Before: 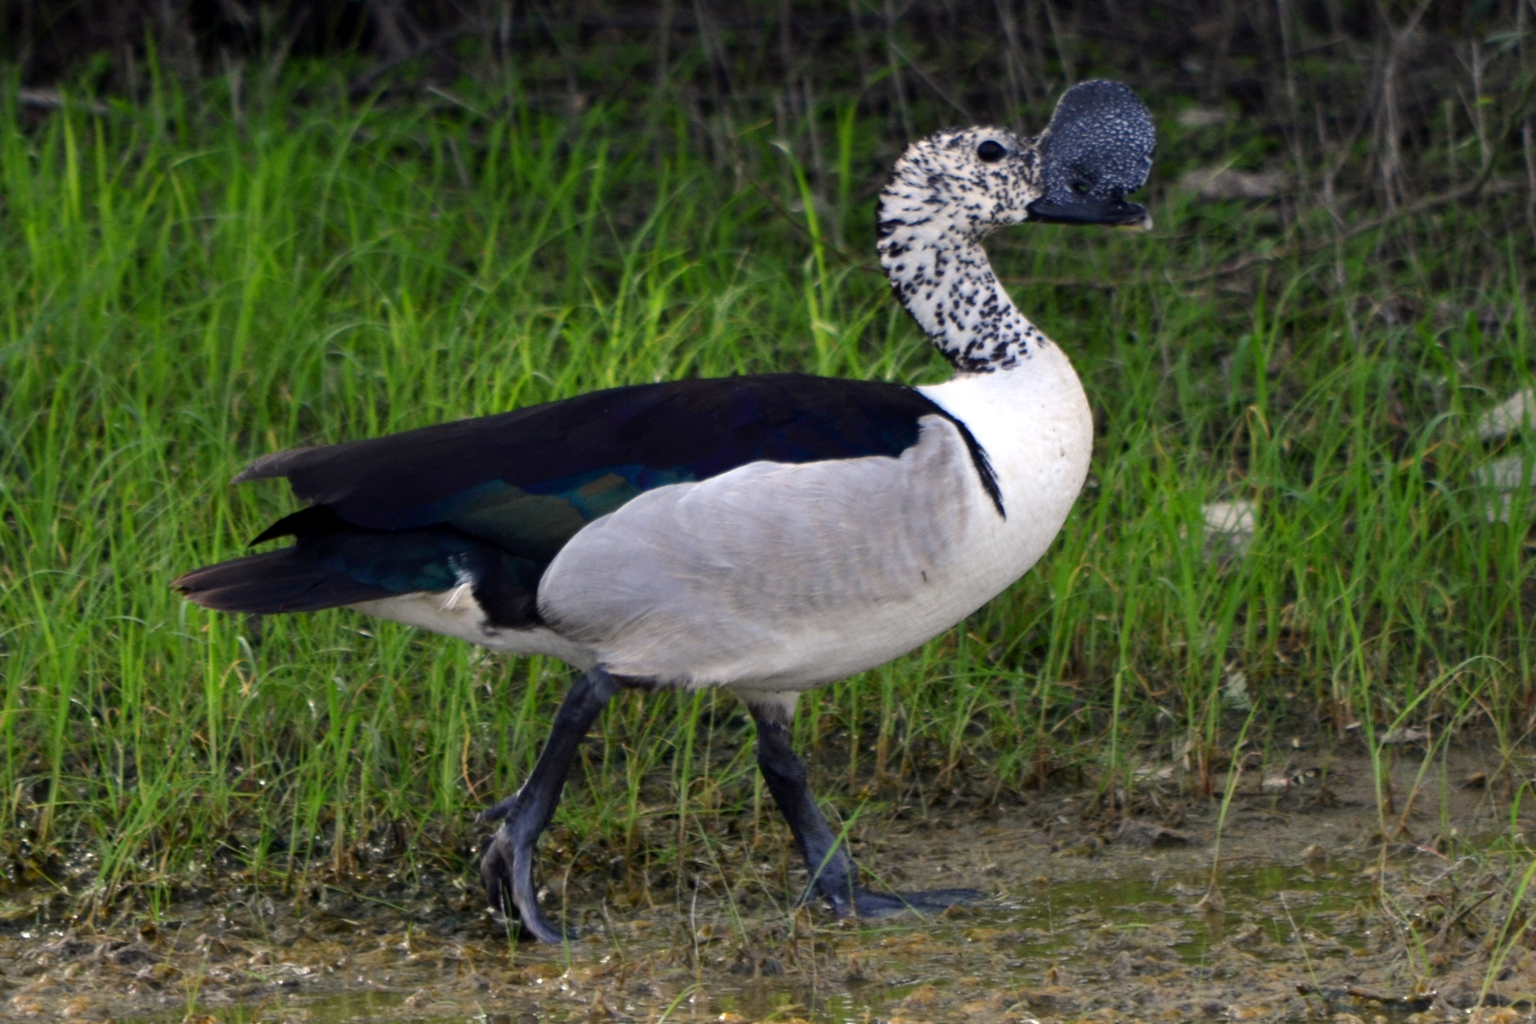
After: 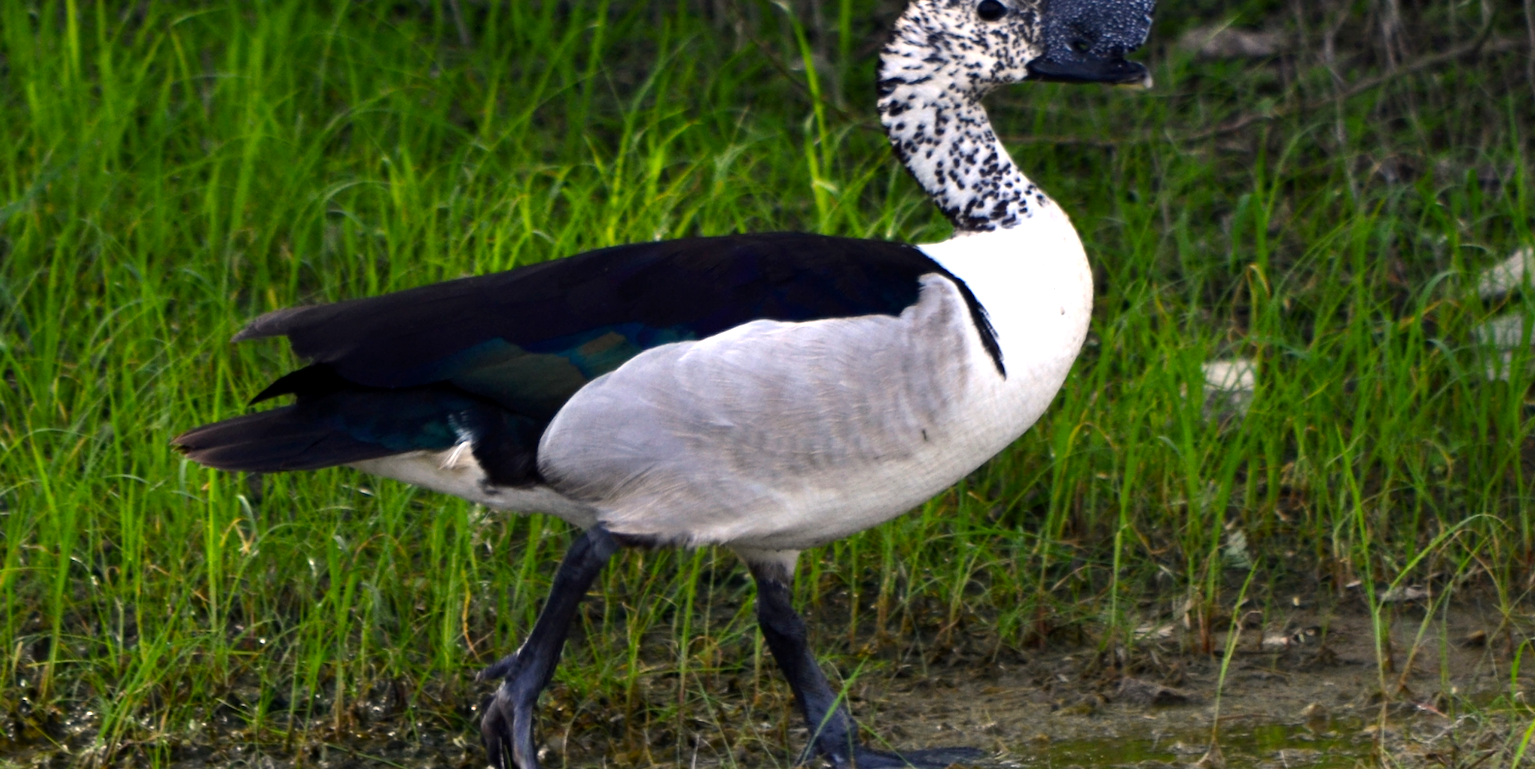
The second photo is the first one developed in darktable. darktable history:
crop: top 13.892%, bottom 10.921%
color balance rgb: highlights gain › chroma 0.174%, highlights gain › hue 331.45°, perceptual saturation grading › global saturation 25.87%, perceptual brilliance grading › global brilliance 15.723%, perceptual brilliance grading › shadows -35.806%
